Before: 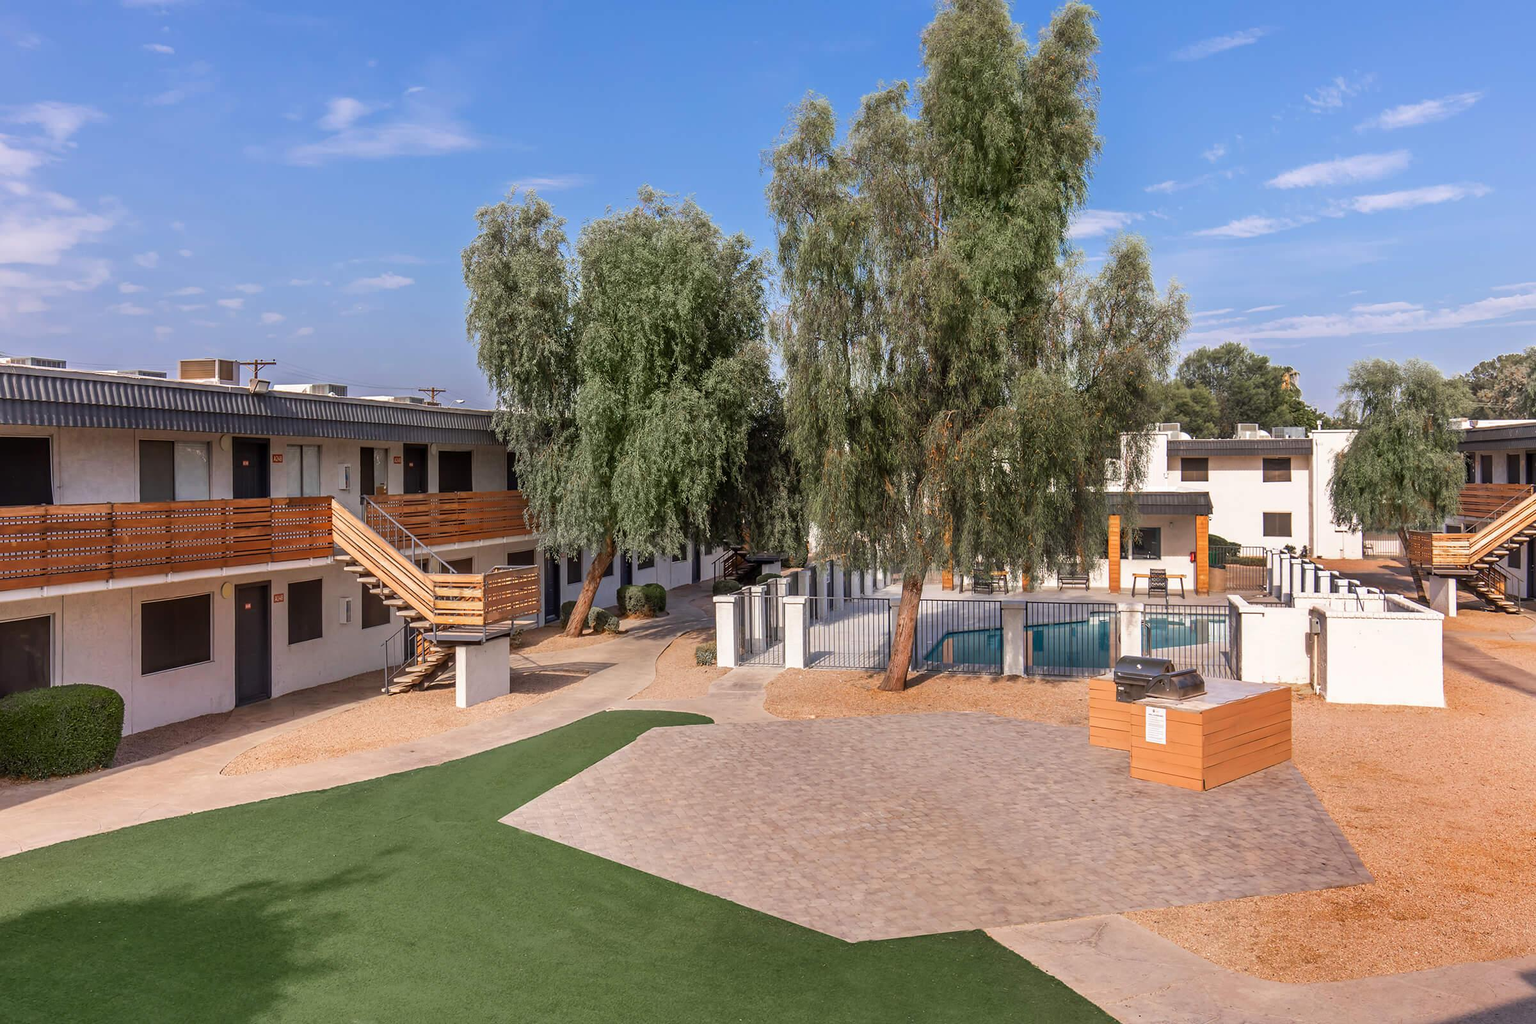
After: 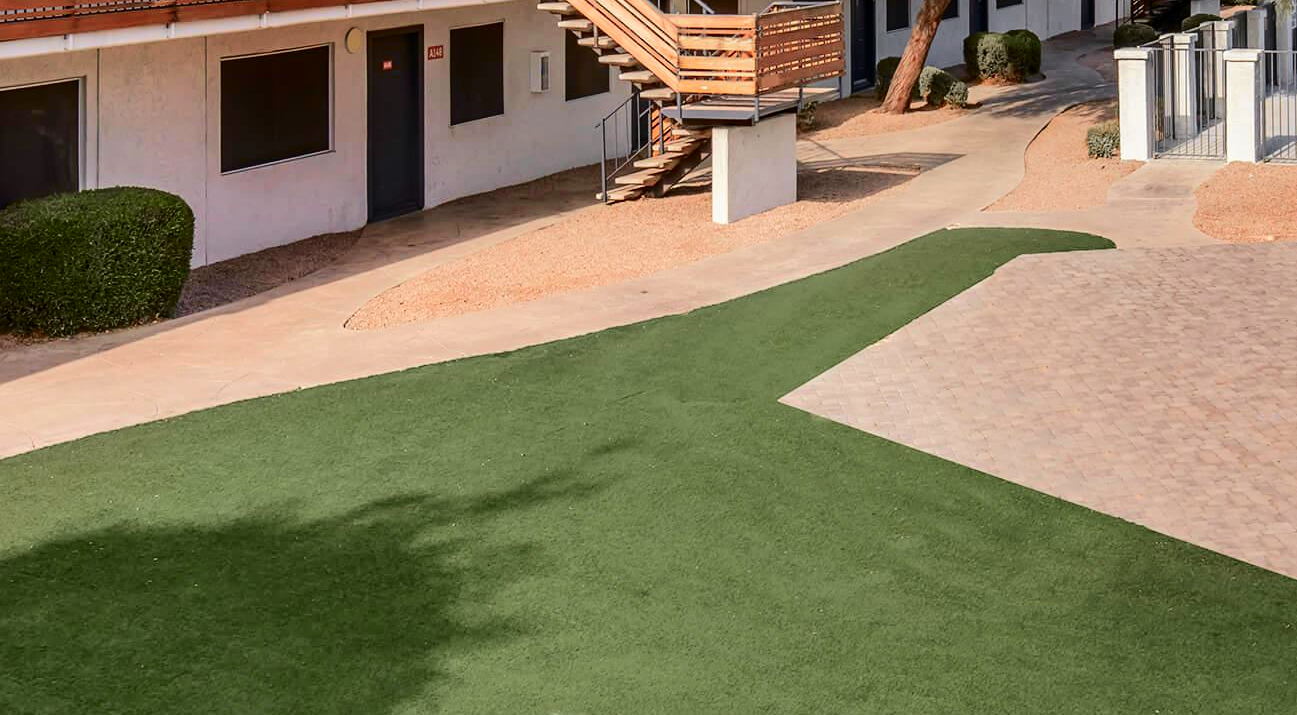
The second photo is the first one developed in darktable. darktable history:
tone curve: curves: ch0 [(0.003, 0) (0.066, 0.031) (0.16, 0.089) (0.269, 0.218) (0.395, 0.408) (0.517, 0.56) (0.684, 0.734) (0.791, 0.814) (1, 1)]; ch1 [(0, 0) (0.164, 0.115) (0.337, 0.332) (0.39, 0.398) (0.464, 0.461) (0.501, 0.5) (0.507, 0.5) (0.534, 0.532) (0.577, 0.59) (0.652, 0.681) (0.733, 0.764) (0.819, 0.823) (1, 1)]; ch2 [(0, 0) (0.337, 0.382) (0.464, 0.476) (0.501, 0.5) (0.527, 0.54) (0.551, 0.565) (0.628, 0.632) (0.689, 0.686) (1, 1)], color space Lab, independent channels, preserve colors none
crop and rotate: top 55.131%, right 45.925%, bottom 0.12%
